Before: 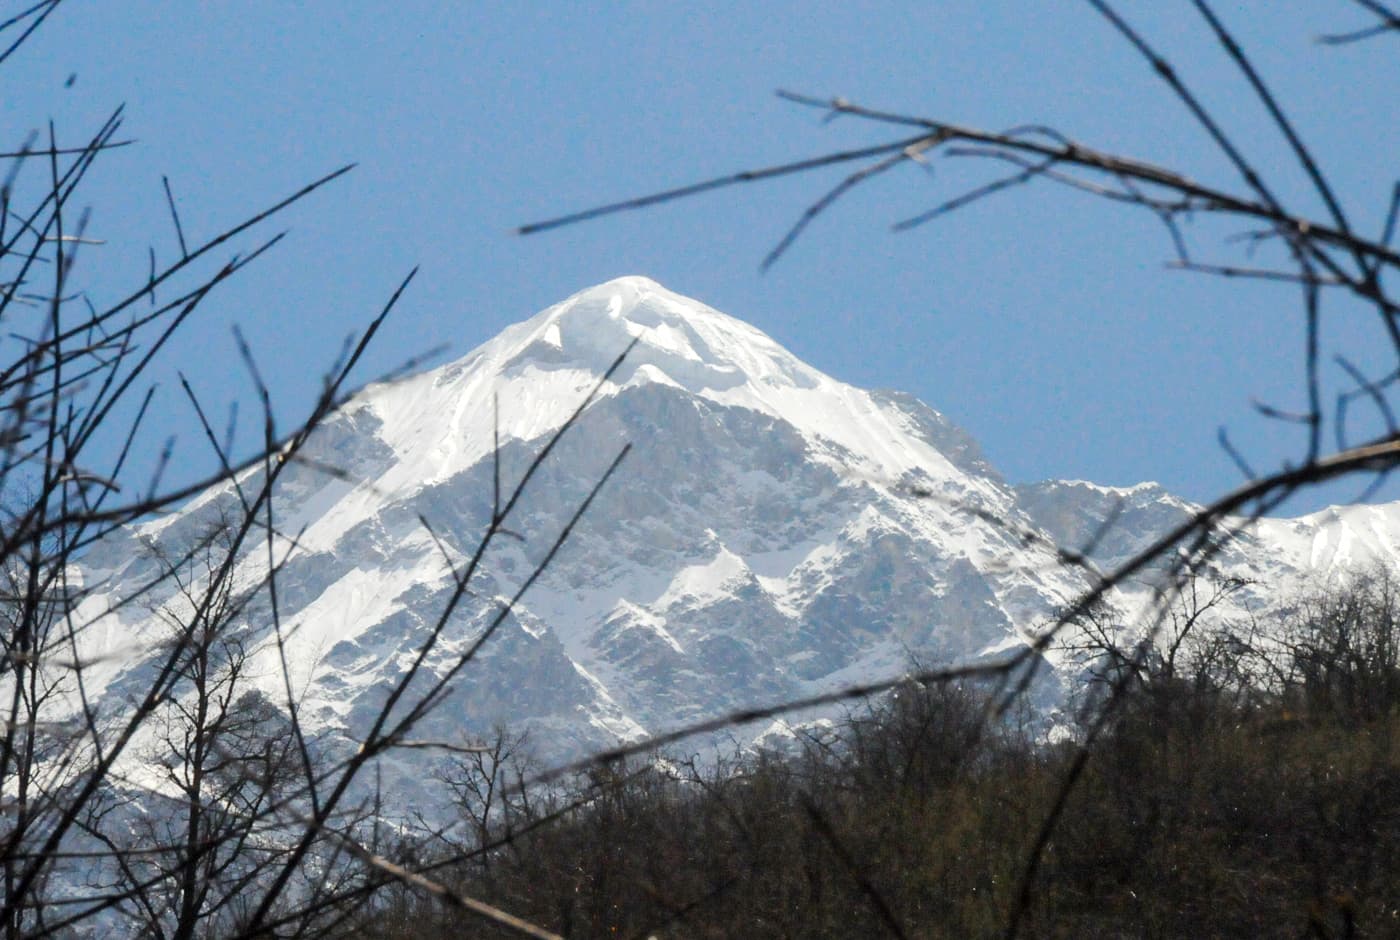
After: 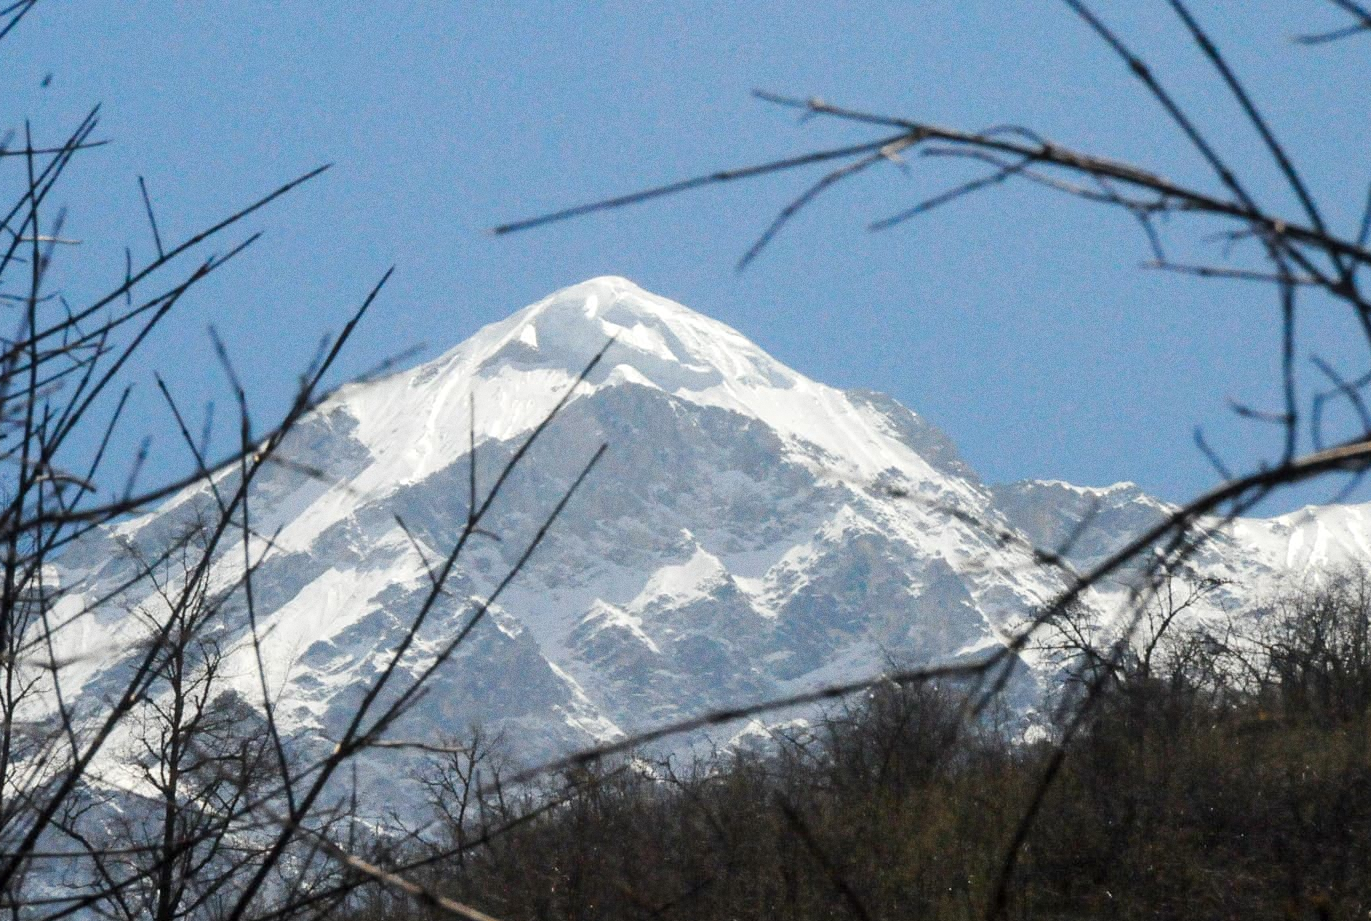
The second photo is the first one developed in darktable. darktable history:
crop: left 1.743%, right 0.268%, bottom 2.011%
grain: coarseness 0.09 ISO
